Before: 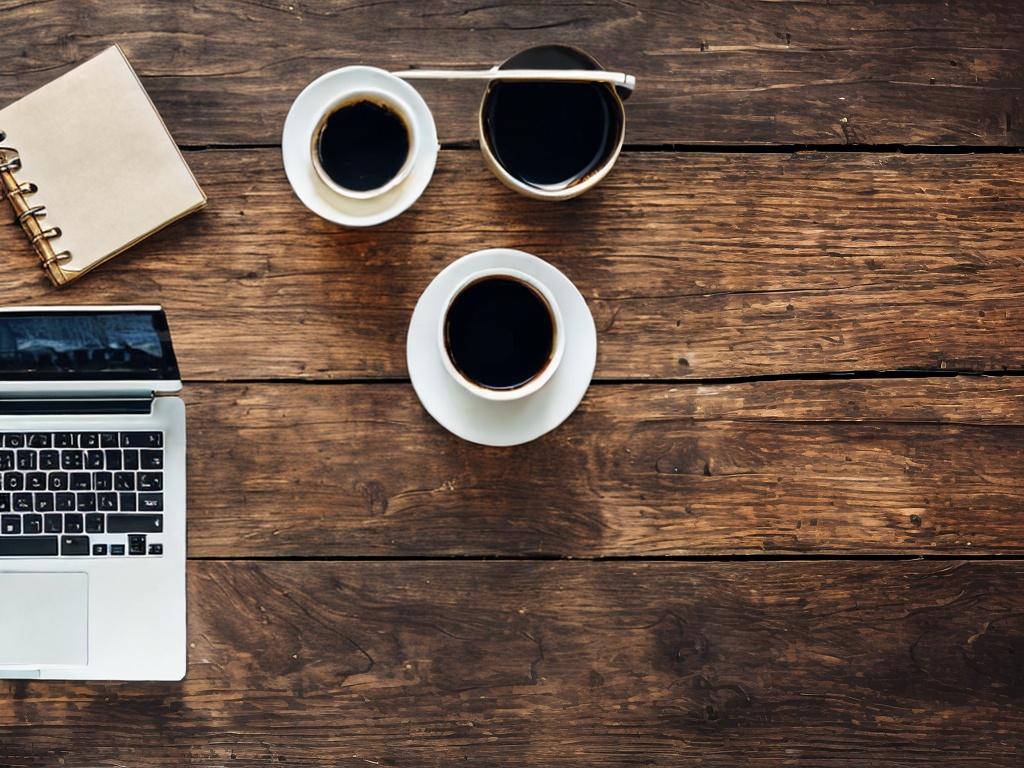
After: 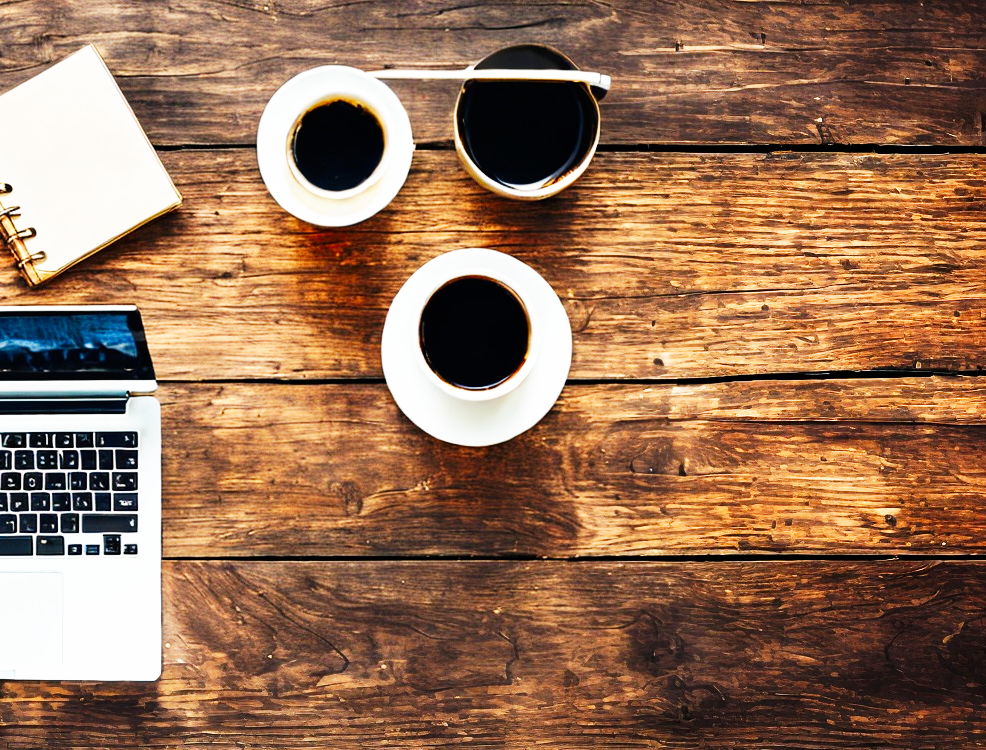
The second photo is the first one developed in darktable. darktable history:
crop and rotate: left 2.536%, right 1.107%, bottom 2.246%
contrast brightness saturation: contrast 0.04, saturation 0.16
base curve: curves: ch0 [(0, 0) (0.007, 0.004) (0.027, 0.03) (0.046, 0.07) (0.207, 0.54) (0.442, 0.872) (0.673, 0.972) (1, 1)], preserve colors none
